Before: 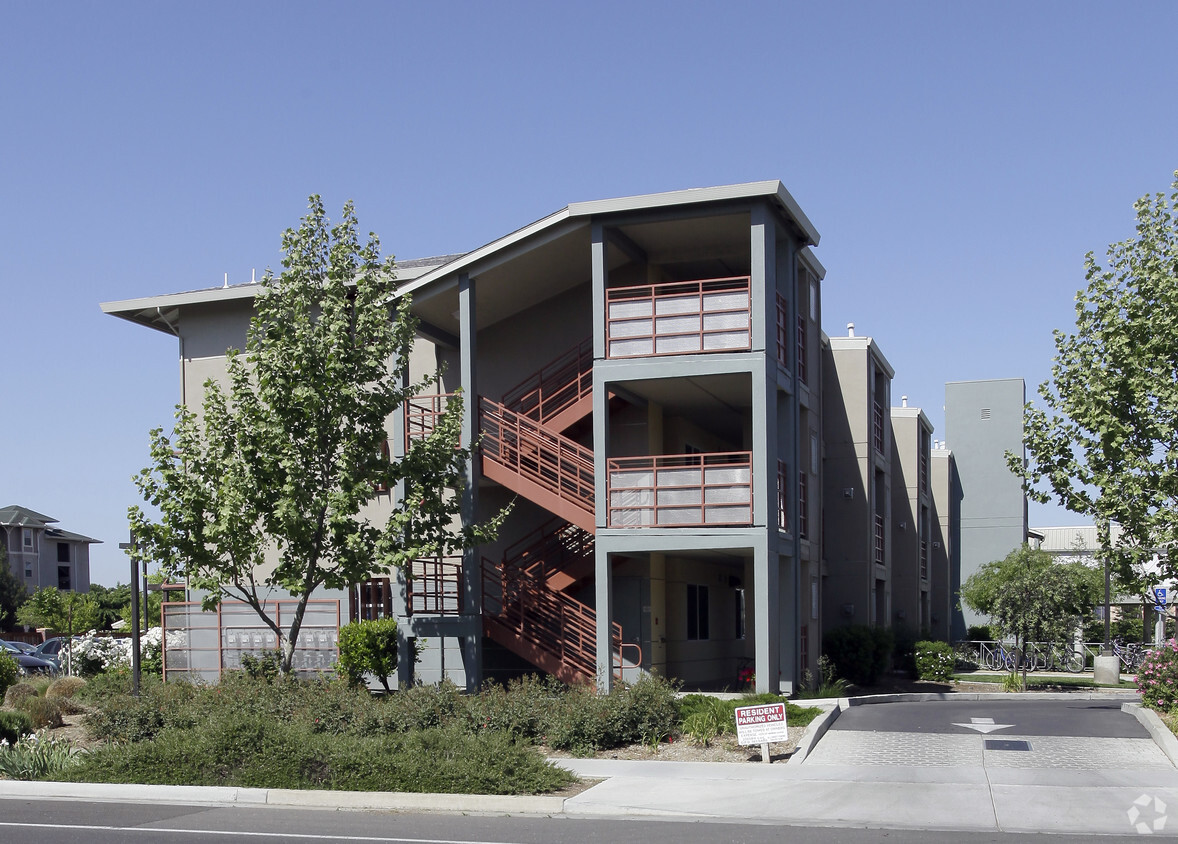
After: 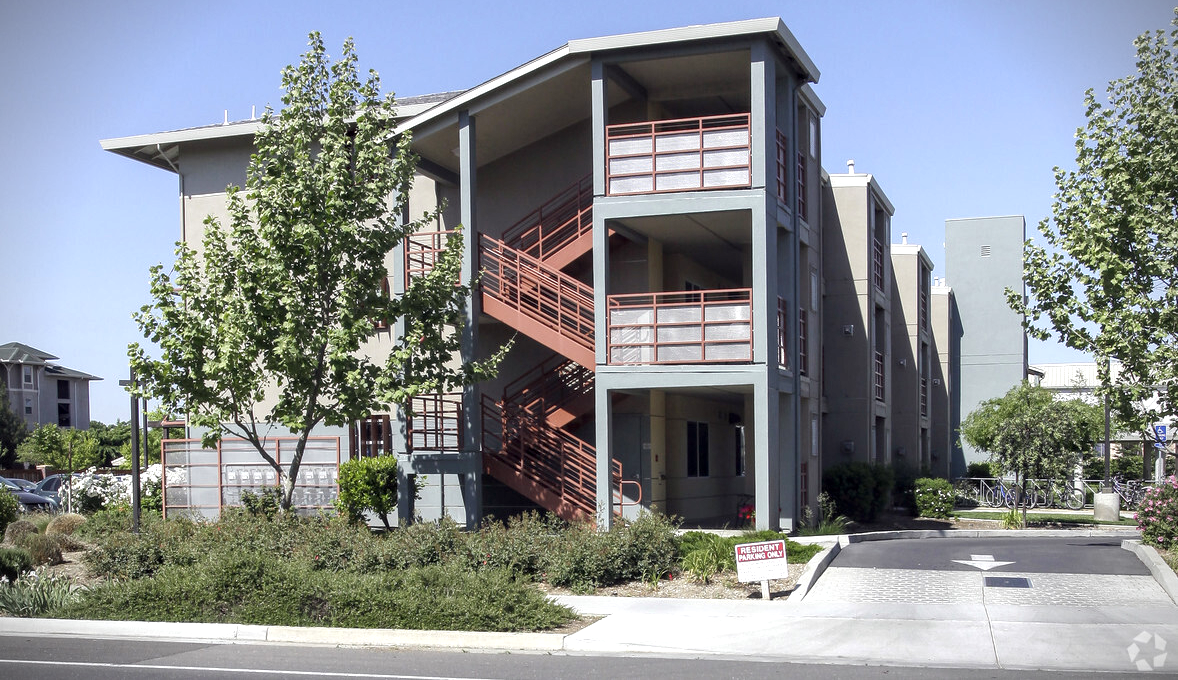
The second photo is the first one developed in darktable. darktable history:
exposure: exposure 0.581 EV, compensate highlight preservation false
crop and rotate: top 19.425%
vignetting: fall-off start 89.03%, fall-off radius 43.92%, brightness -0.699, width/height ratio 1.159
local contrast: on, module defaults
